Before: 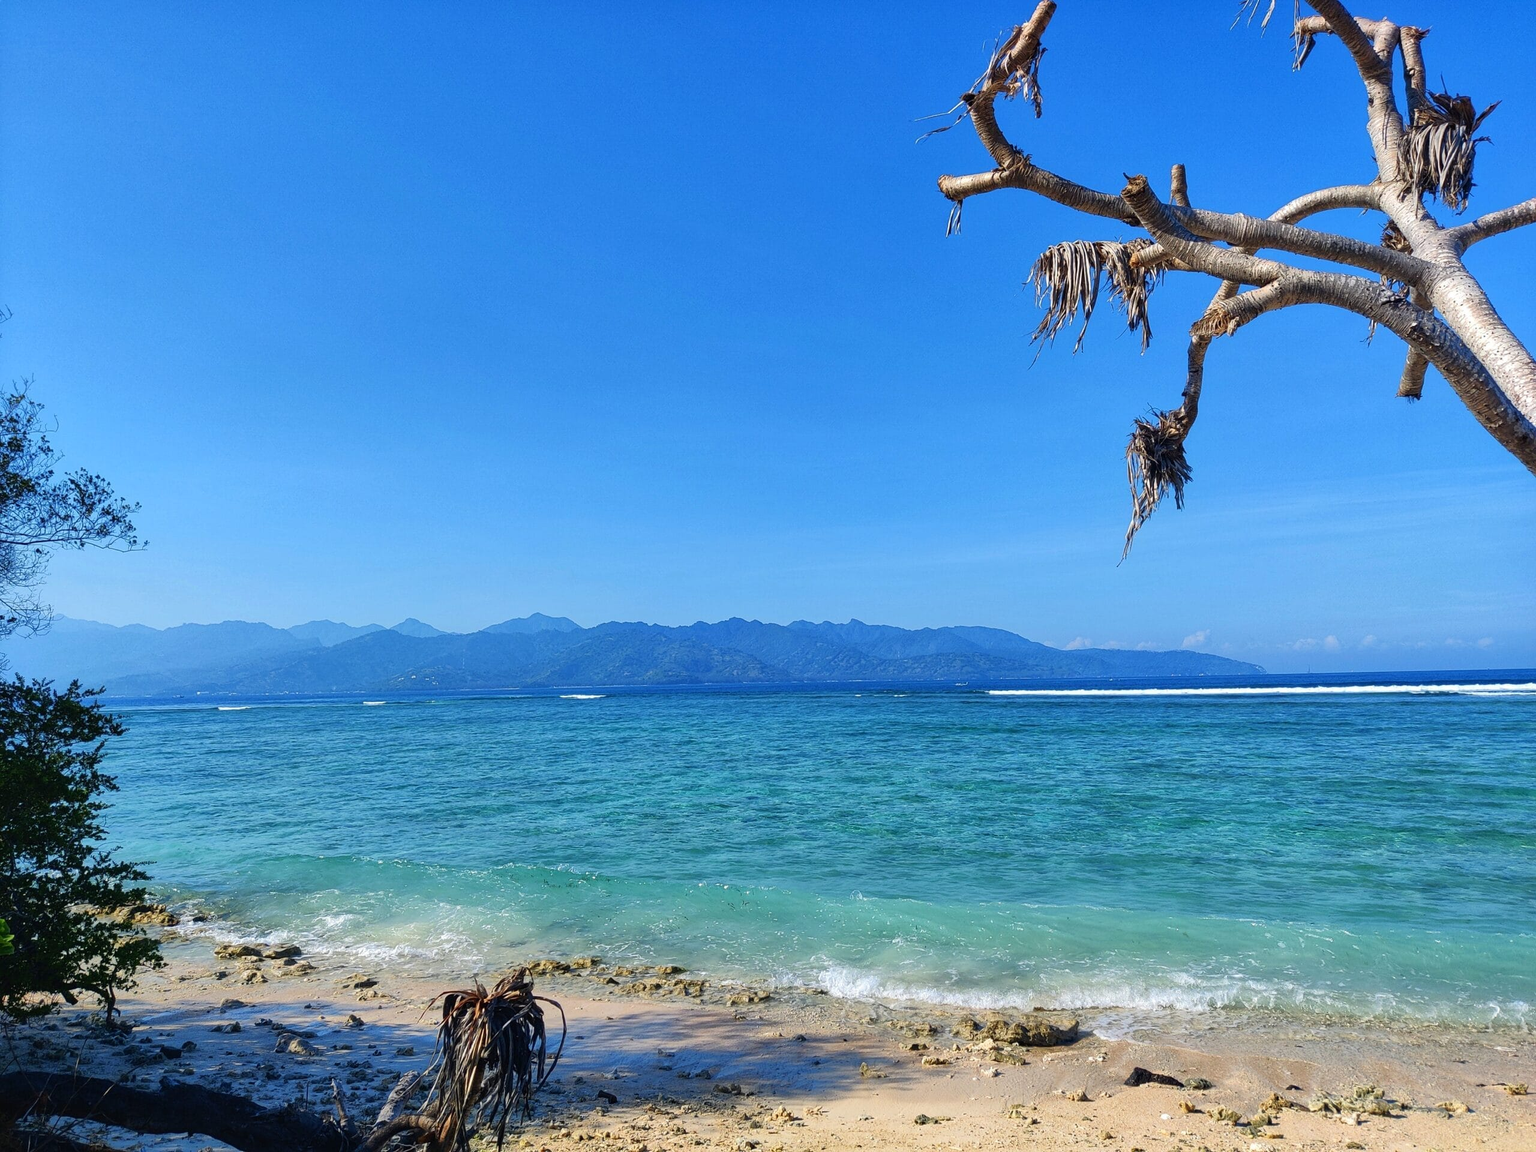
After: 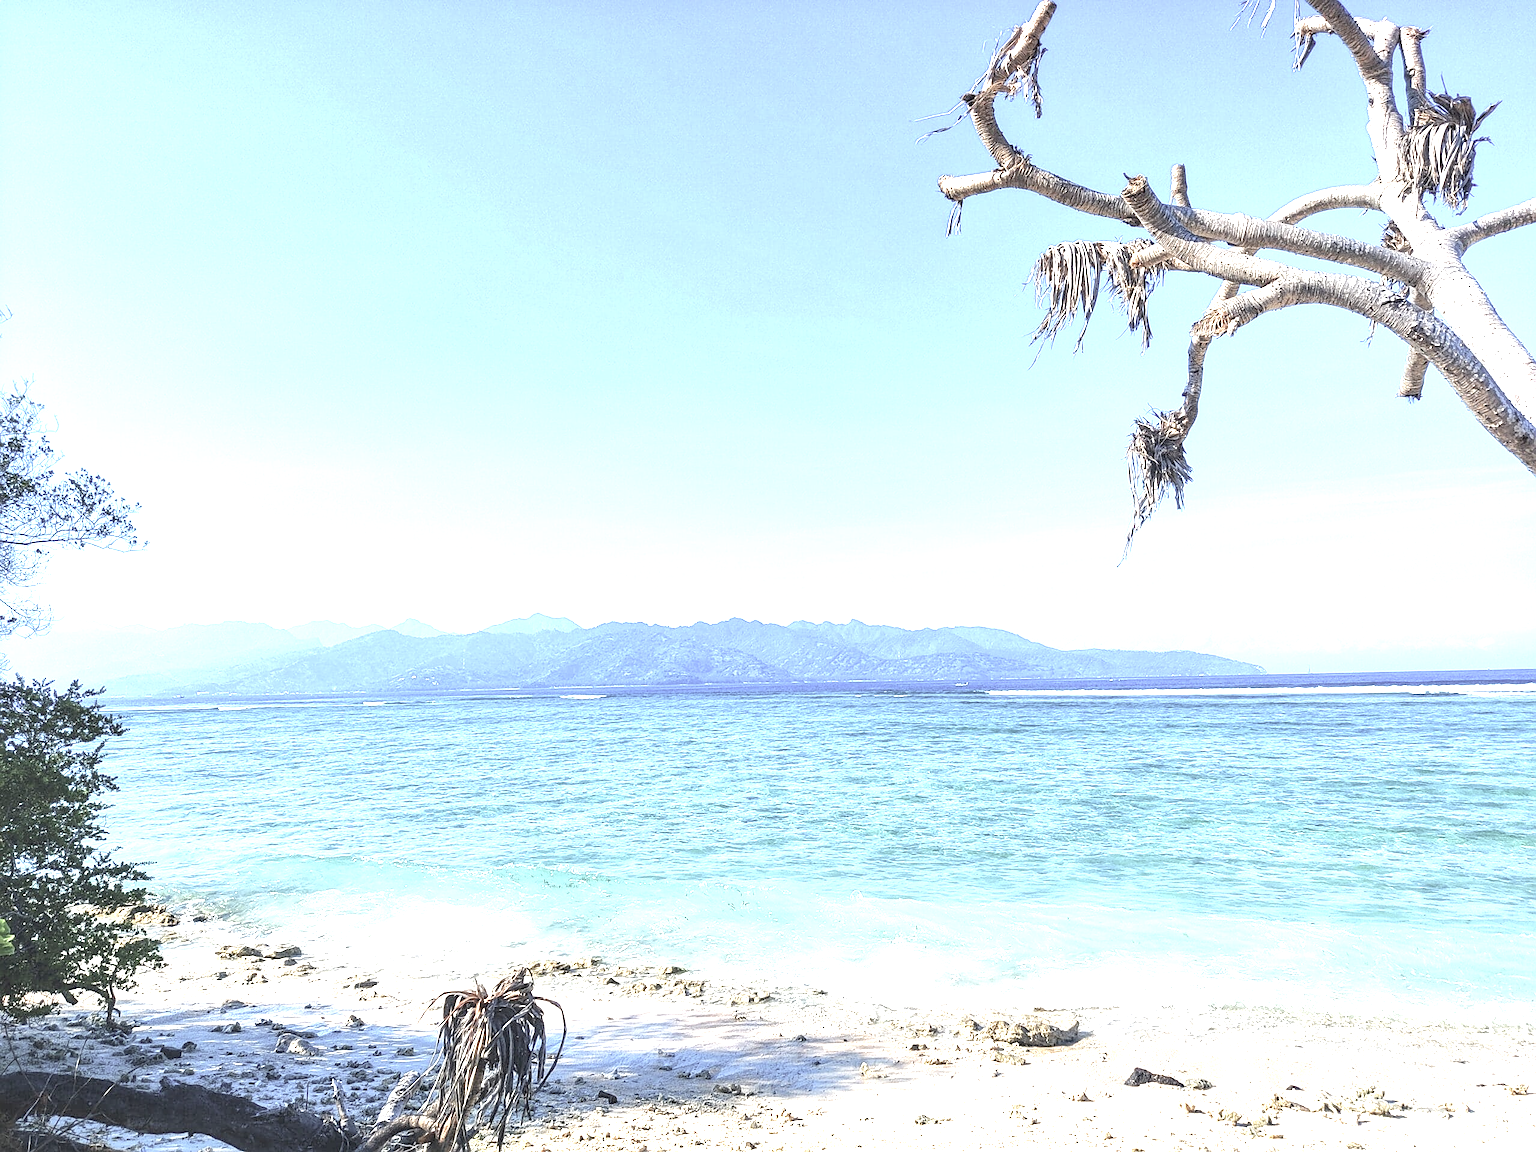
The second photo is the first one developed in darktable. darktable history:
sharpen: radius 1.875, amount 0.395, threshold 1.169
exposure: black level correction 0, exposure 1.971 EV, compensate highlight preservation false
contrast brightness saturation: brightness 0.18, saturation -0.51
local contrast: on, module defaults
